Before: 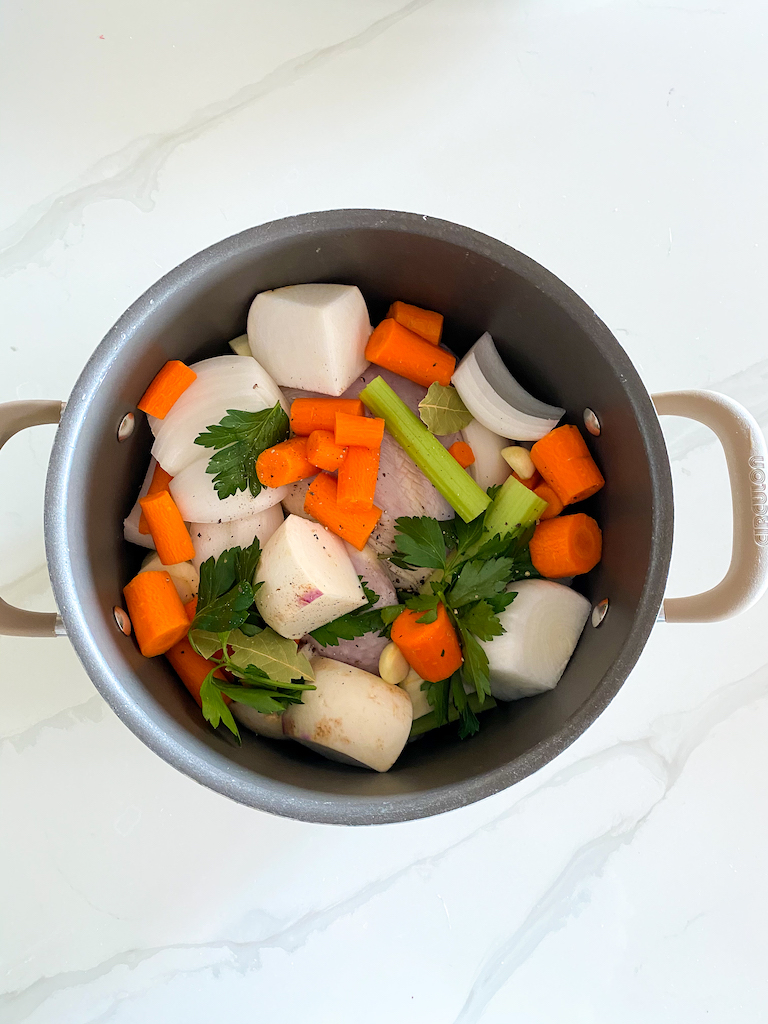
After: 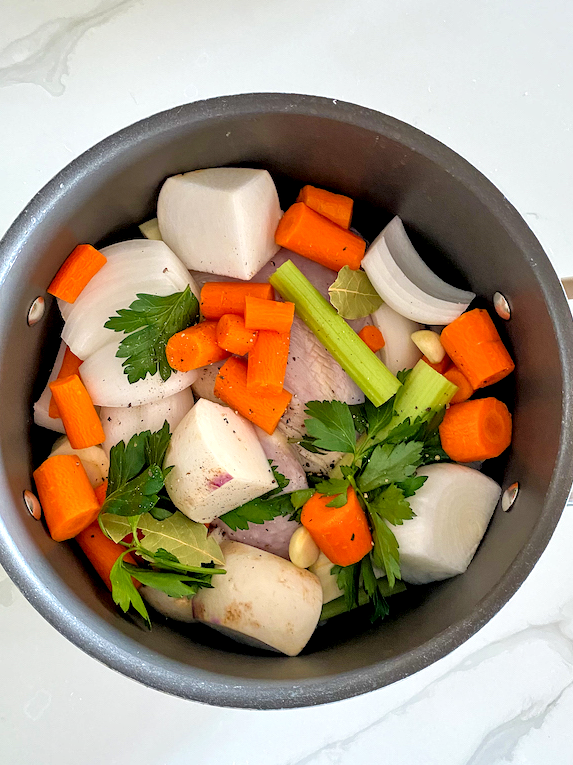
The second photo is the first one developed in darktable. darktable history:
local contrast: highlights 25%, shadows 75%, midtone range 0.75
shadows and highlights: white point adjustment 1, soften with gaussian
crop and rotate: left 11.831%, top 11.346%, right 13.429%, bottom 13.899%
tone equalizer: -7 EV 0.15 EV, -6 EV 0.6 EV, -5 EV 1.15 EV, -4 EV 1.33 EV, -3 EV 1.15 EV, -2 EV 0.6 EV, -1 EV 0.15 EV, mask exposure compensation -0.5 EV
